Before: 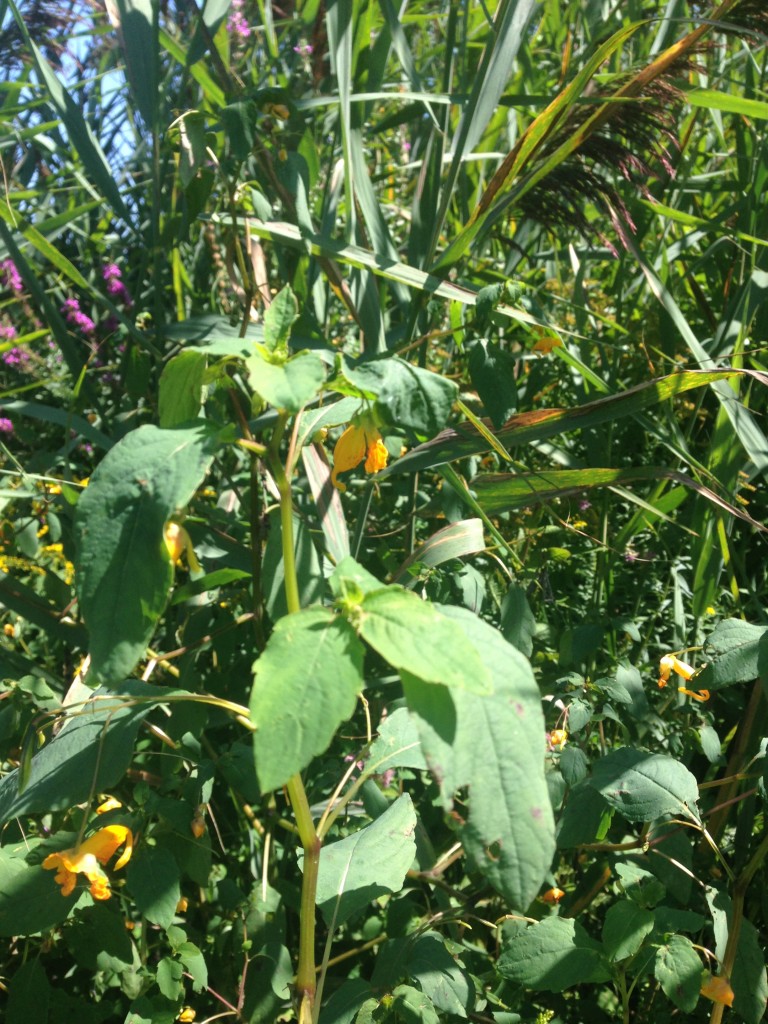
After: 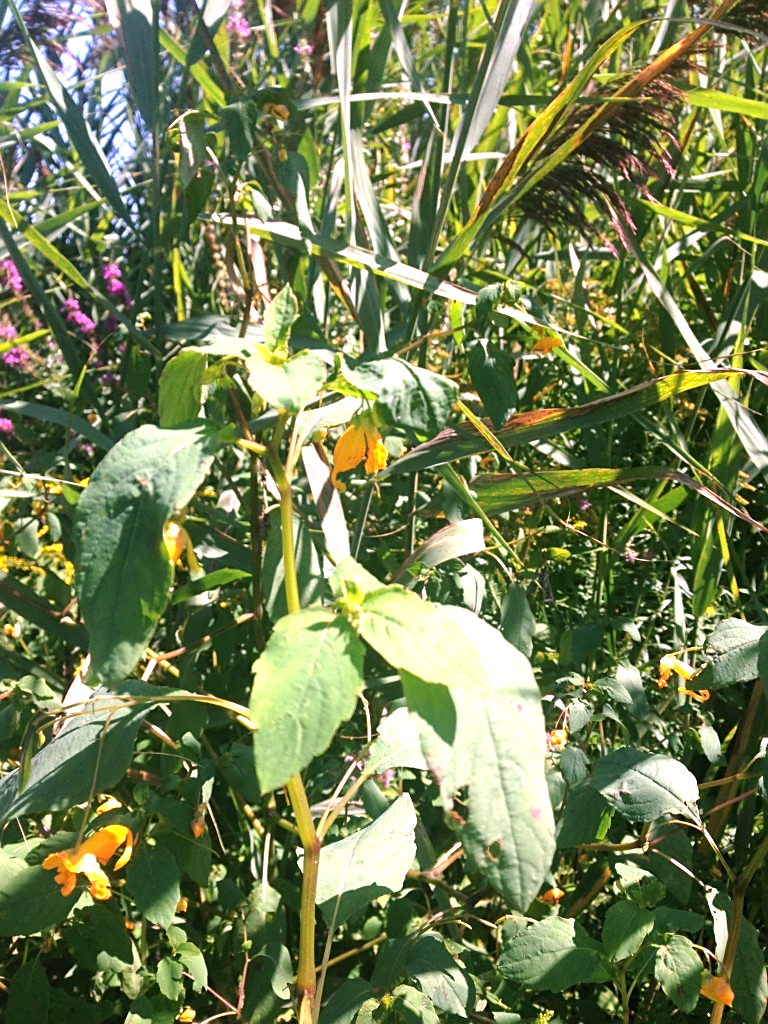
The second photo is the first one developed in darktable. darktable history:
exposure: black level correction 0.001, exposure 0.5 EV, compensate exposure bias true, compensate highlight preservation false
sharpen: on, module defaults
white balance: red 1.188, blue 1.11
